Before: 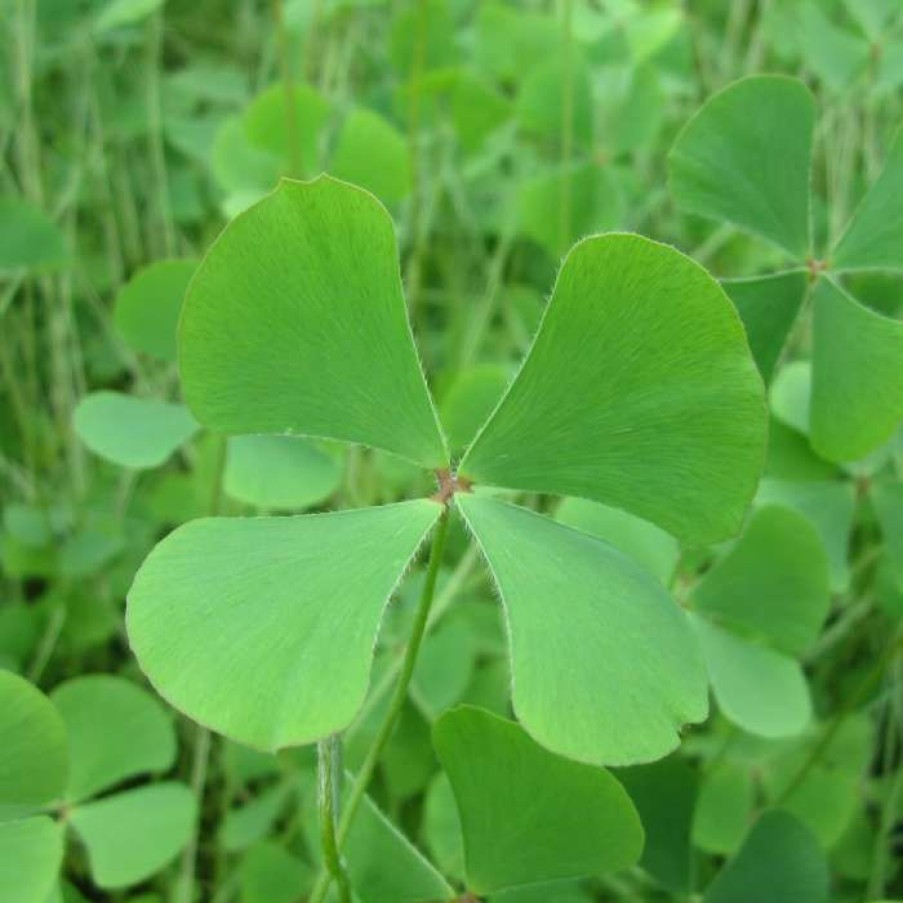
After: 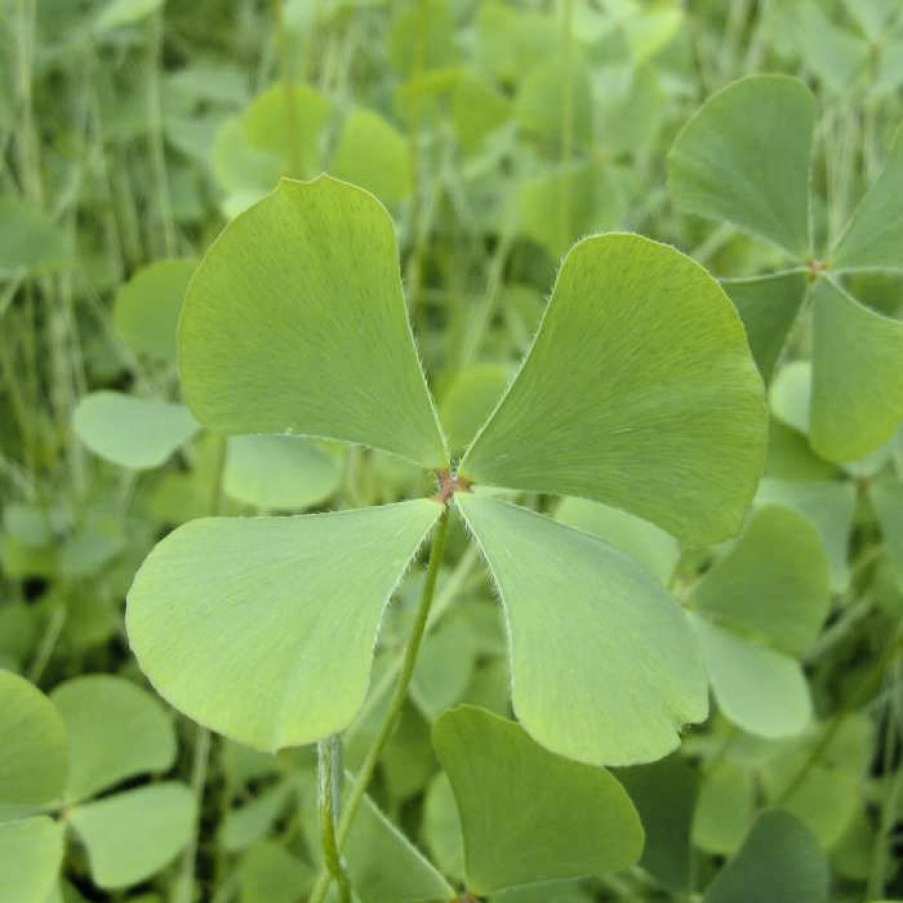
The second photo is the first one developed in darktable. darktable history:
color zones: curves: ch1 [(0.309, 0.524) (0.41, 0.329) (0.508, 0.509)]; ch2 [(0.25, 0.457) (0.75, 0.5)]
filmic rgb: black relative exposure -8.11 EV, white relative exposure 3.01 EV, hardness 5.31, contrast 1.242, color science v6 (2022)
